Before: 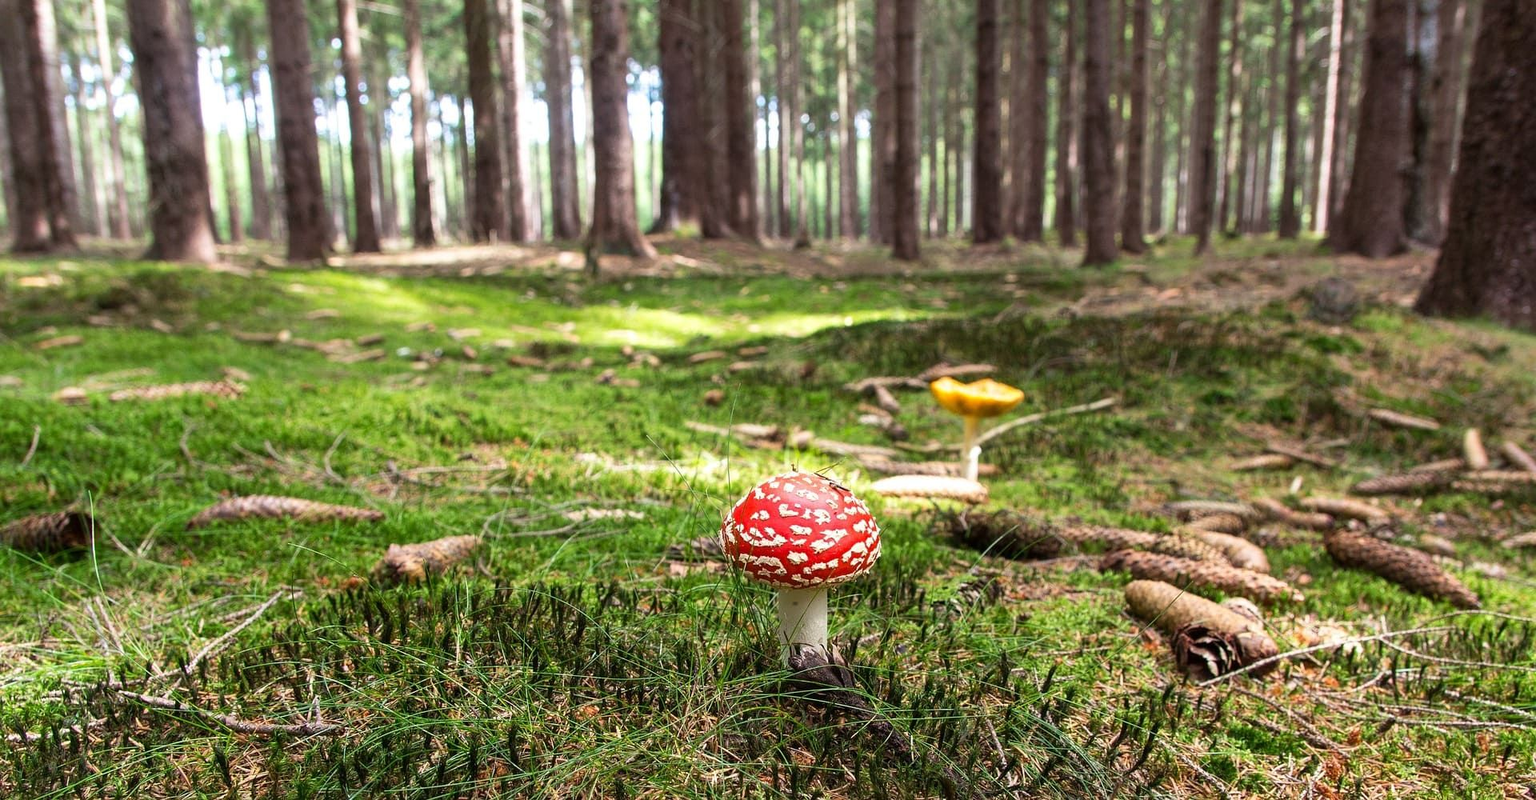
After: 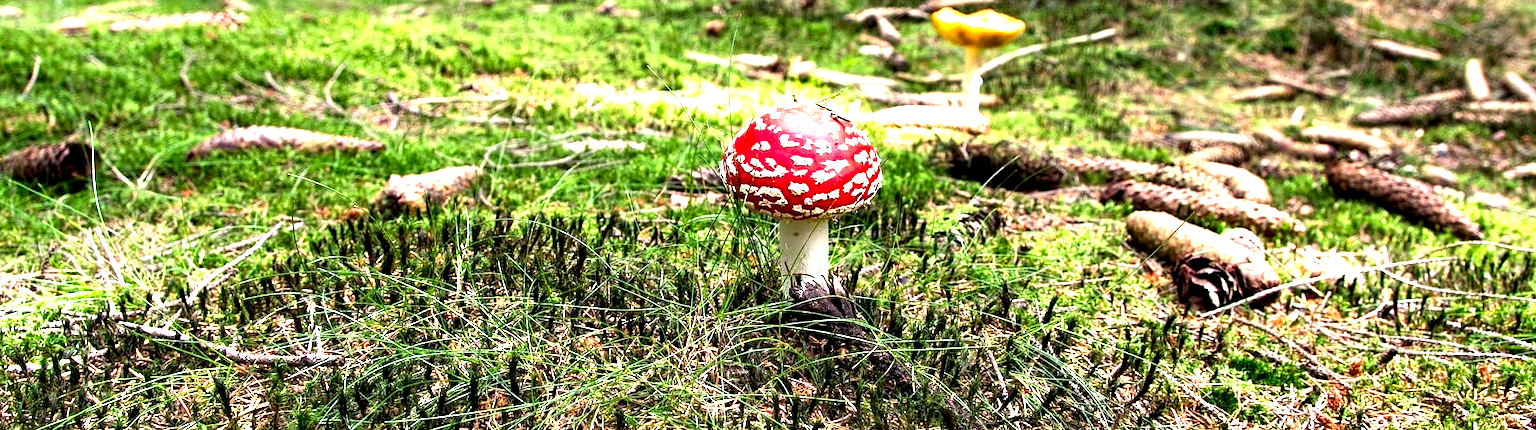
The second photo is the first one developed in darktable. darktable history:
exposure: black level correction 0, exposure 0.948 EV, compensate highlight preservation false
crop and rotate: top 46.293%, right 0.053%
contrast equalizer: octaves 7, y [[0.6 ×6], [0.55 ×6], [0 ×6], [0 ×6], [0 ×6]]
